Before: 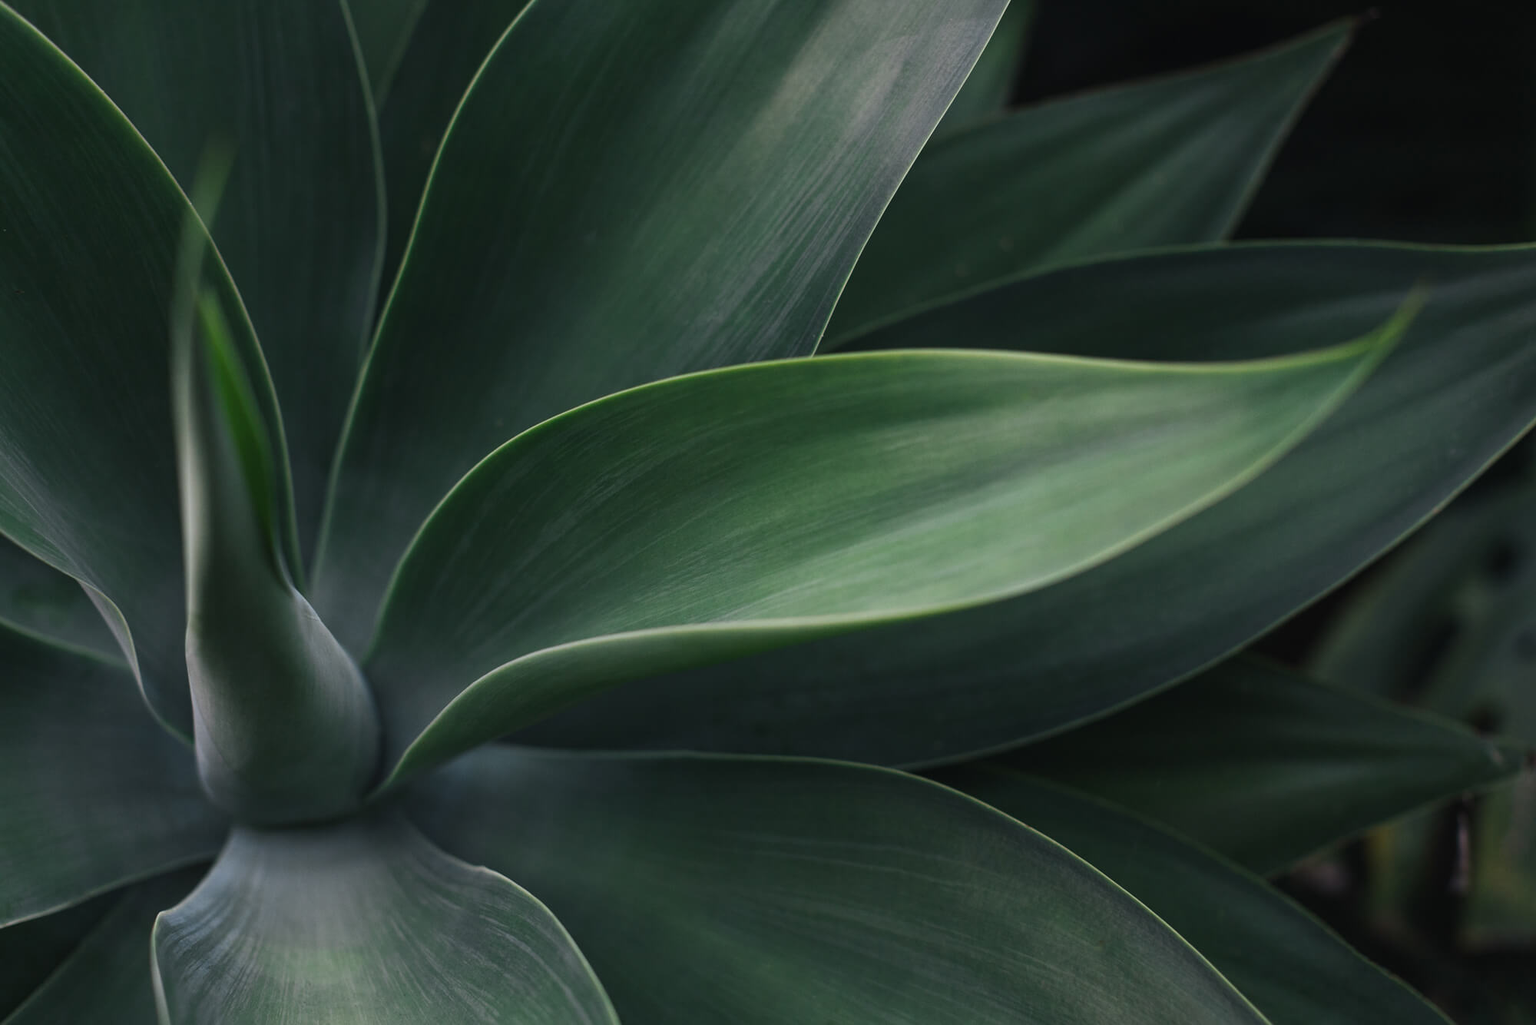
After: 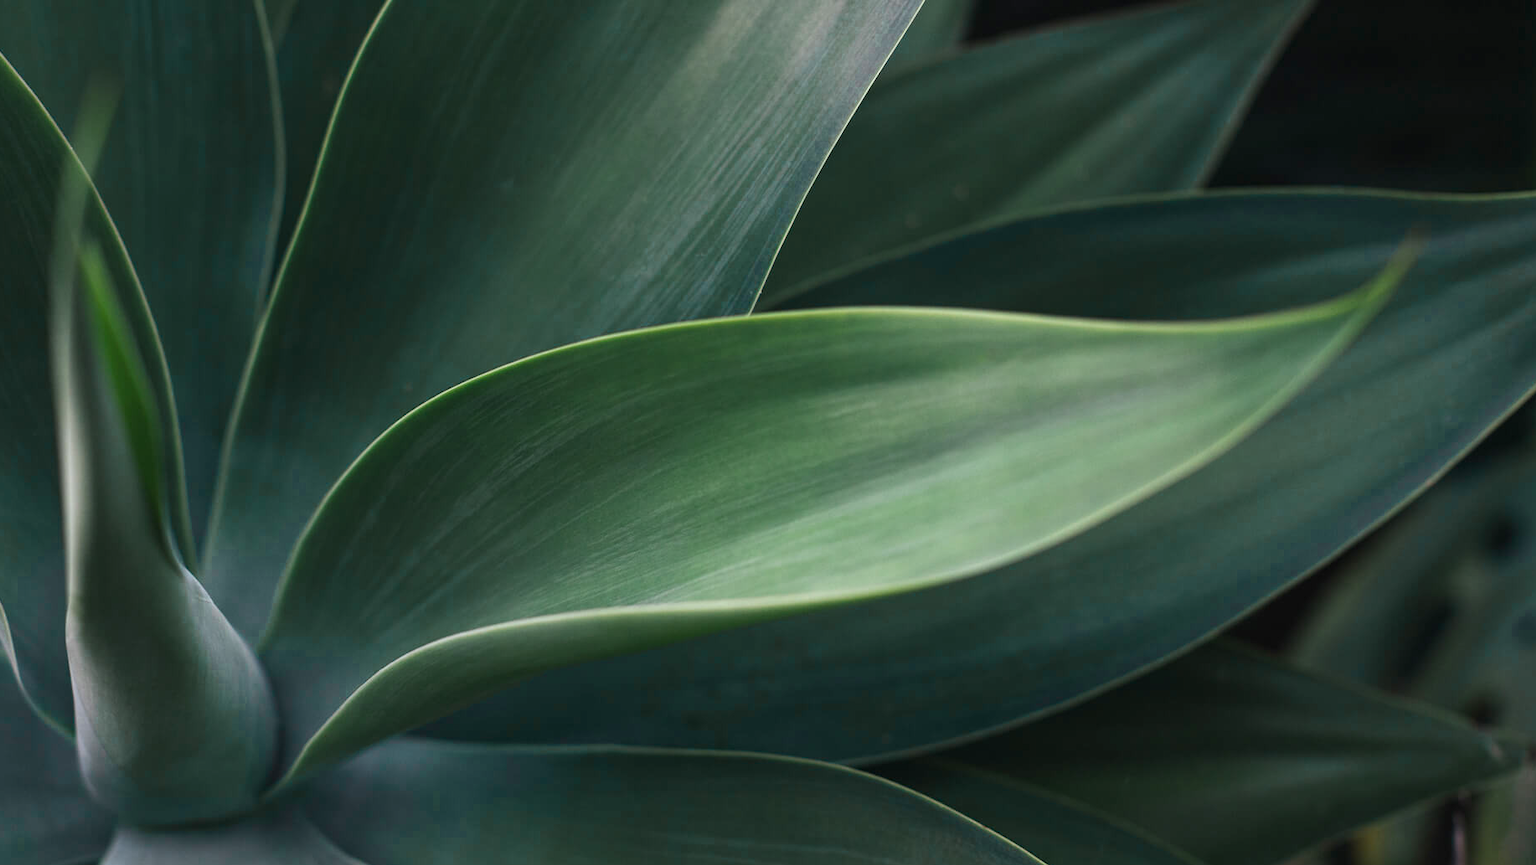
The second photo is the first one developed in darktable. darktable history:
color zones: curves: ch0 [(0.25, 0.5) (0.423, 0.5) (0.443, 0.5) (0.521, 0.756) (0.568, 0.5) (0.576, 0.5) (0.75, 0.5)]; ch1 [(0.25, 0.5) (0.423, 0.5) (0.443, 0.5) (0.539, 0.873) (0.624, 0.565) (0.631, 0.5) (0.75, 0.5)]
exposure: black level correction 0.001, exposure 0.5 EV, compensate exposure bias true, compensate highlight preservation false
crop: left 8.155%, top 6.611%, bottom 15.385%
